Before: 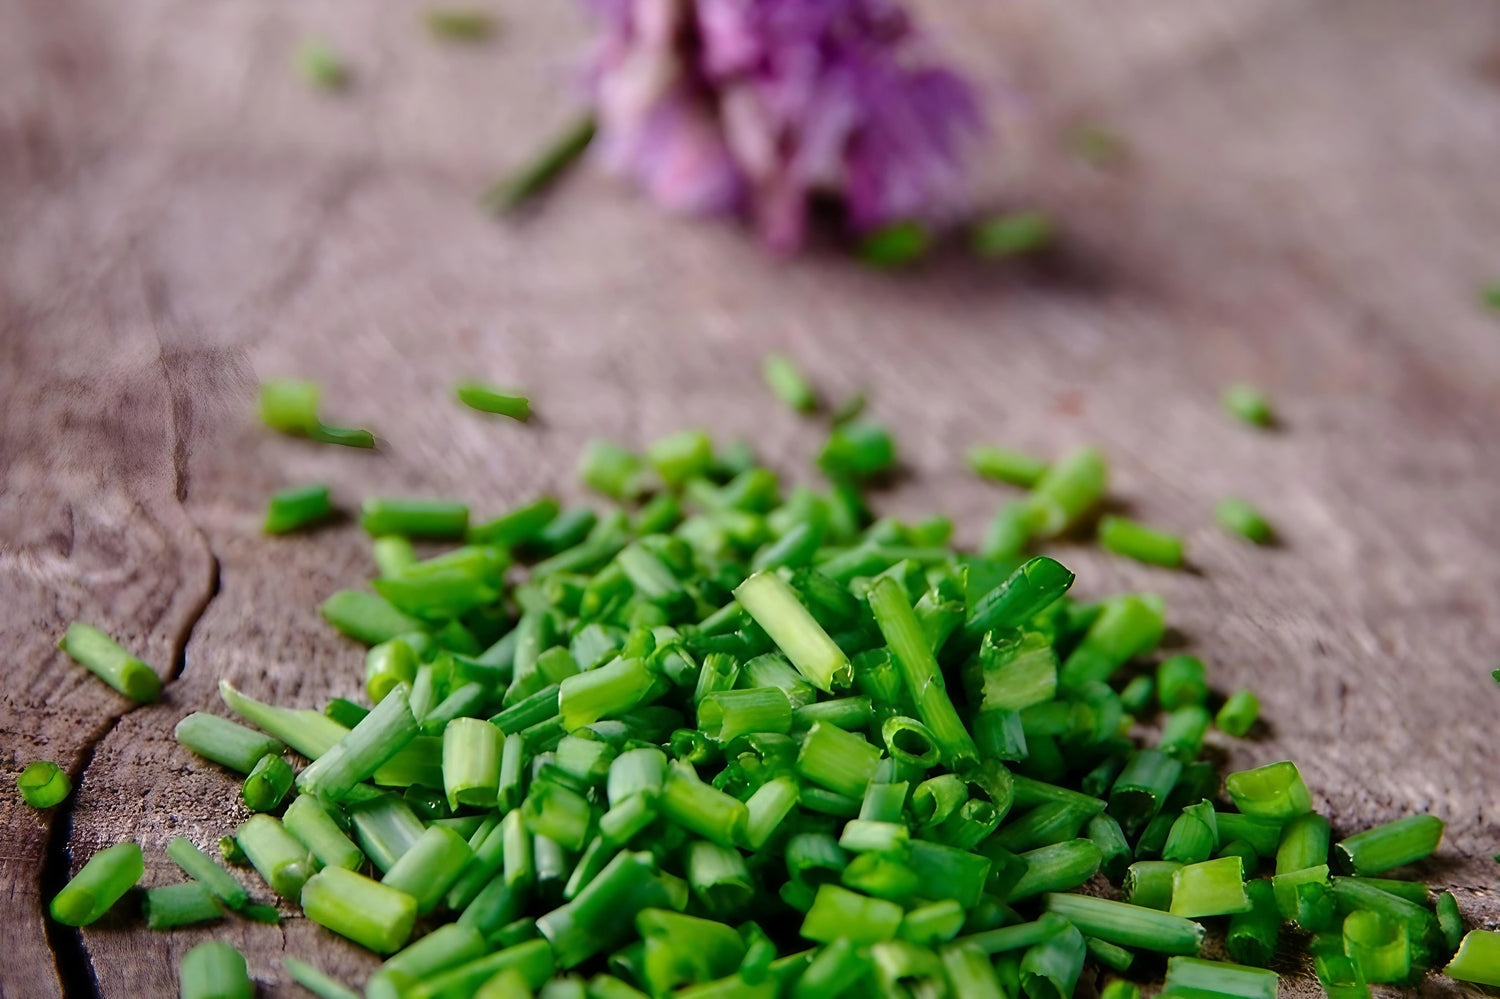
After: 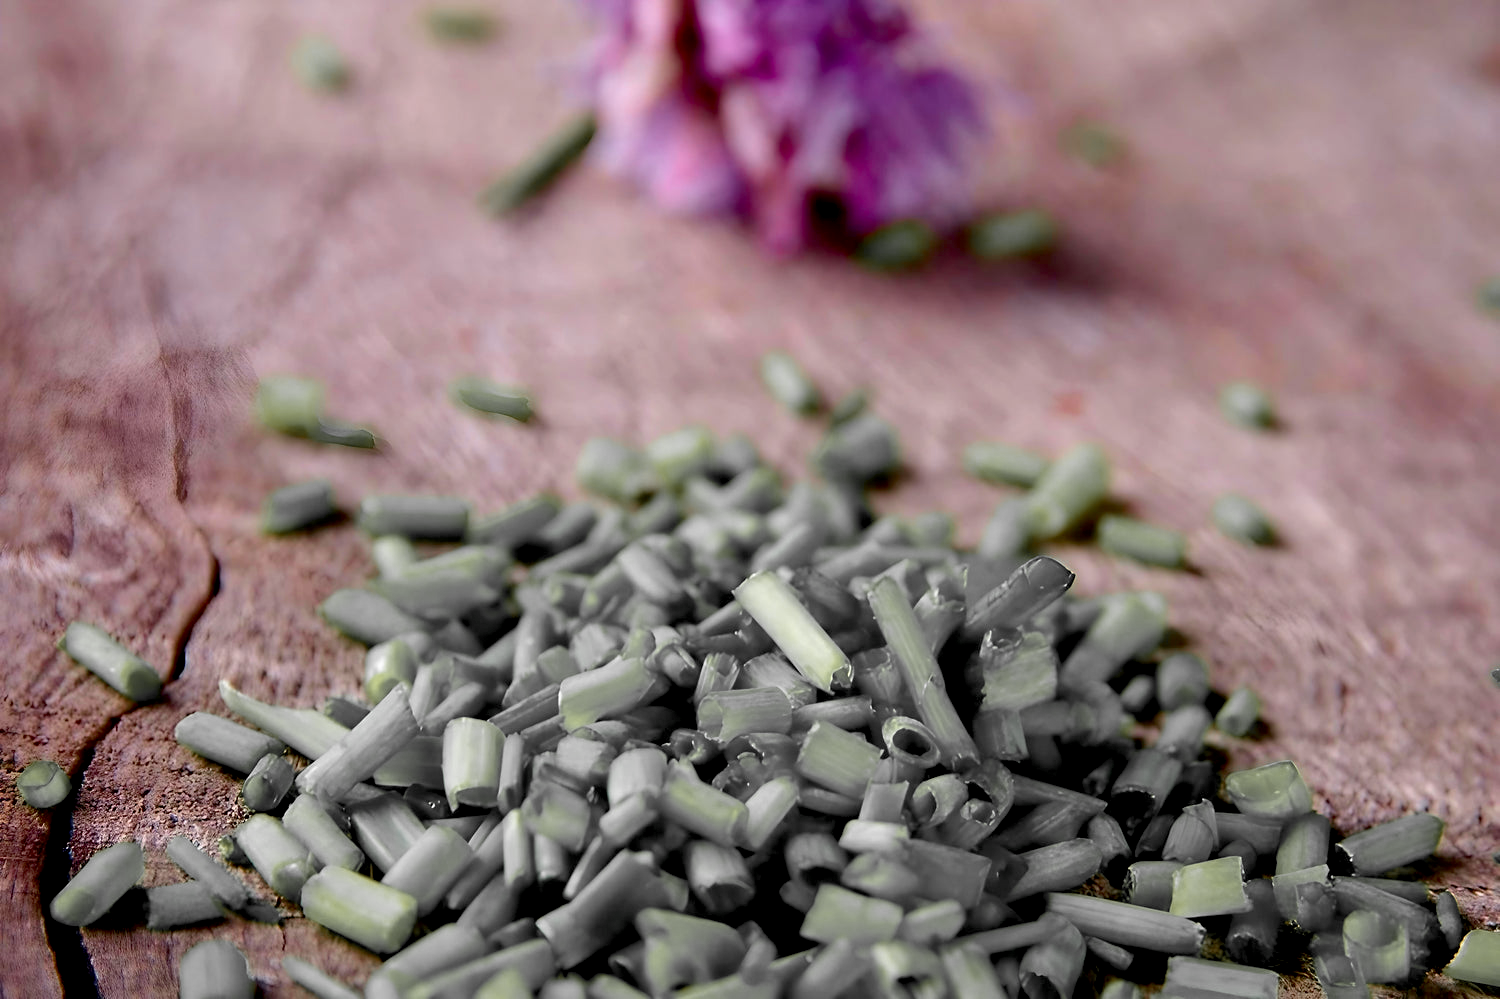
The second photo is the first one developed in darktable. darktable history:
color zones: curves: ch1 [(0, 0.679) (0.143, 0.647) (0.286, 0.261) (0.378, -0.011) (0.571, 0.396) (0.714, 0.399) (0.857, 0.406) (1, 0.679)]
exposure: black level correction 0.009, exposure 0.119 EV, compensate highlight preservation false
